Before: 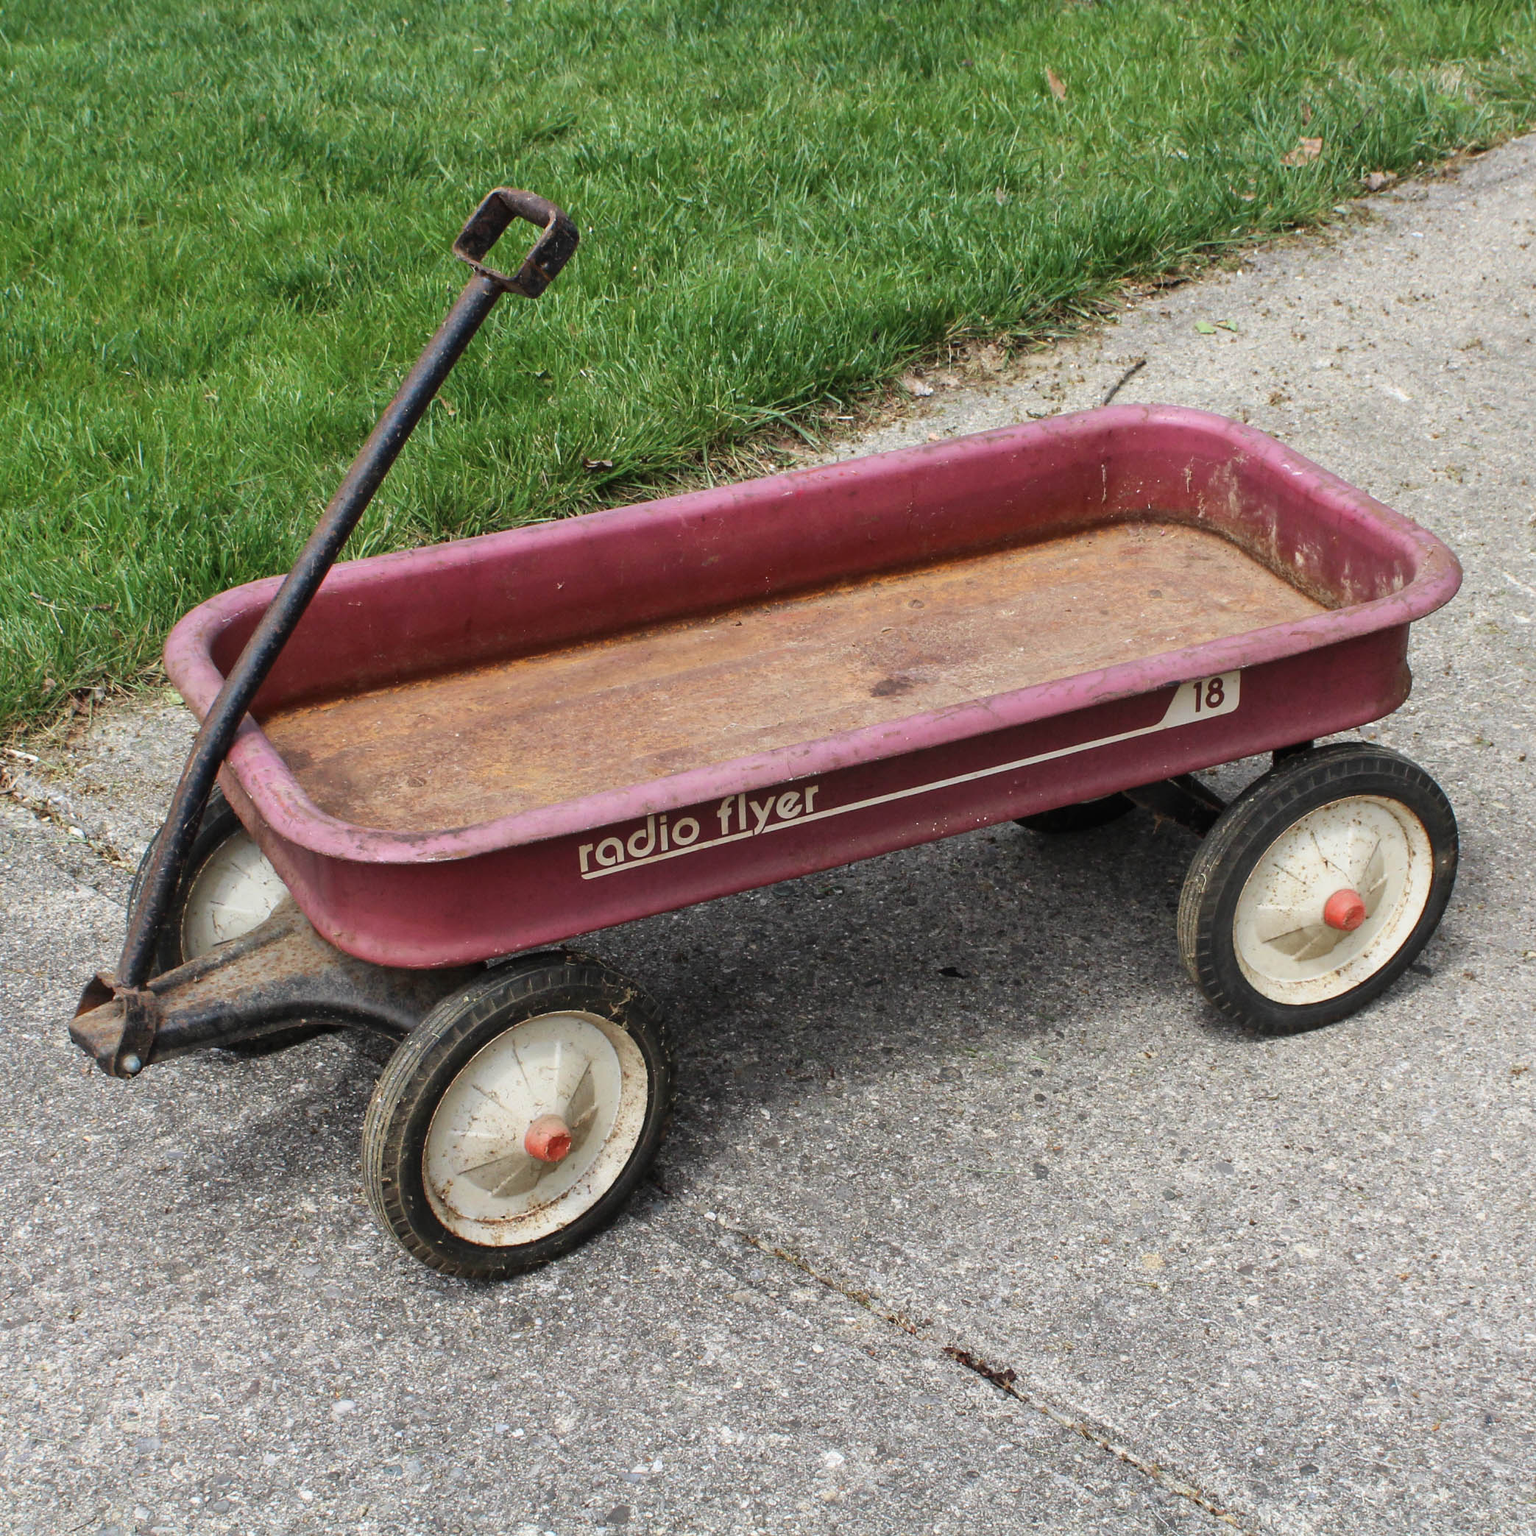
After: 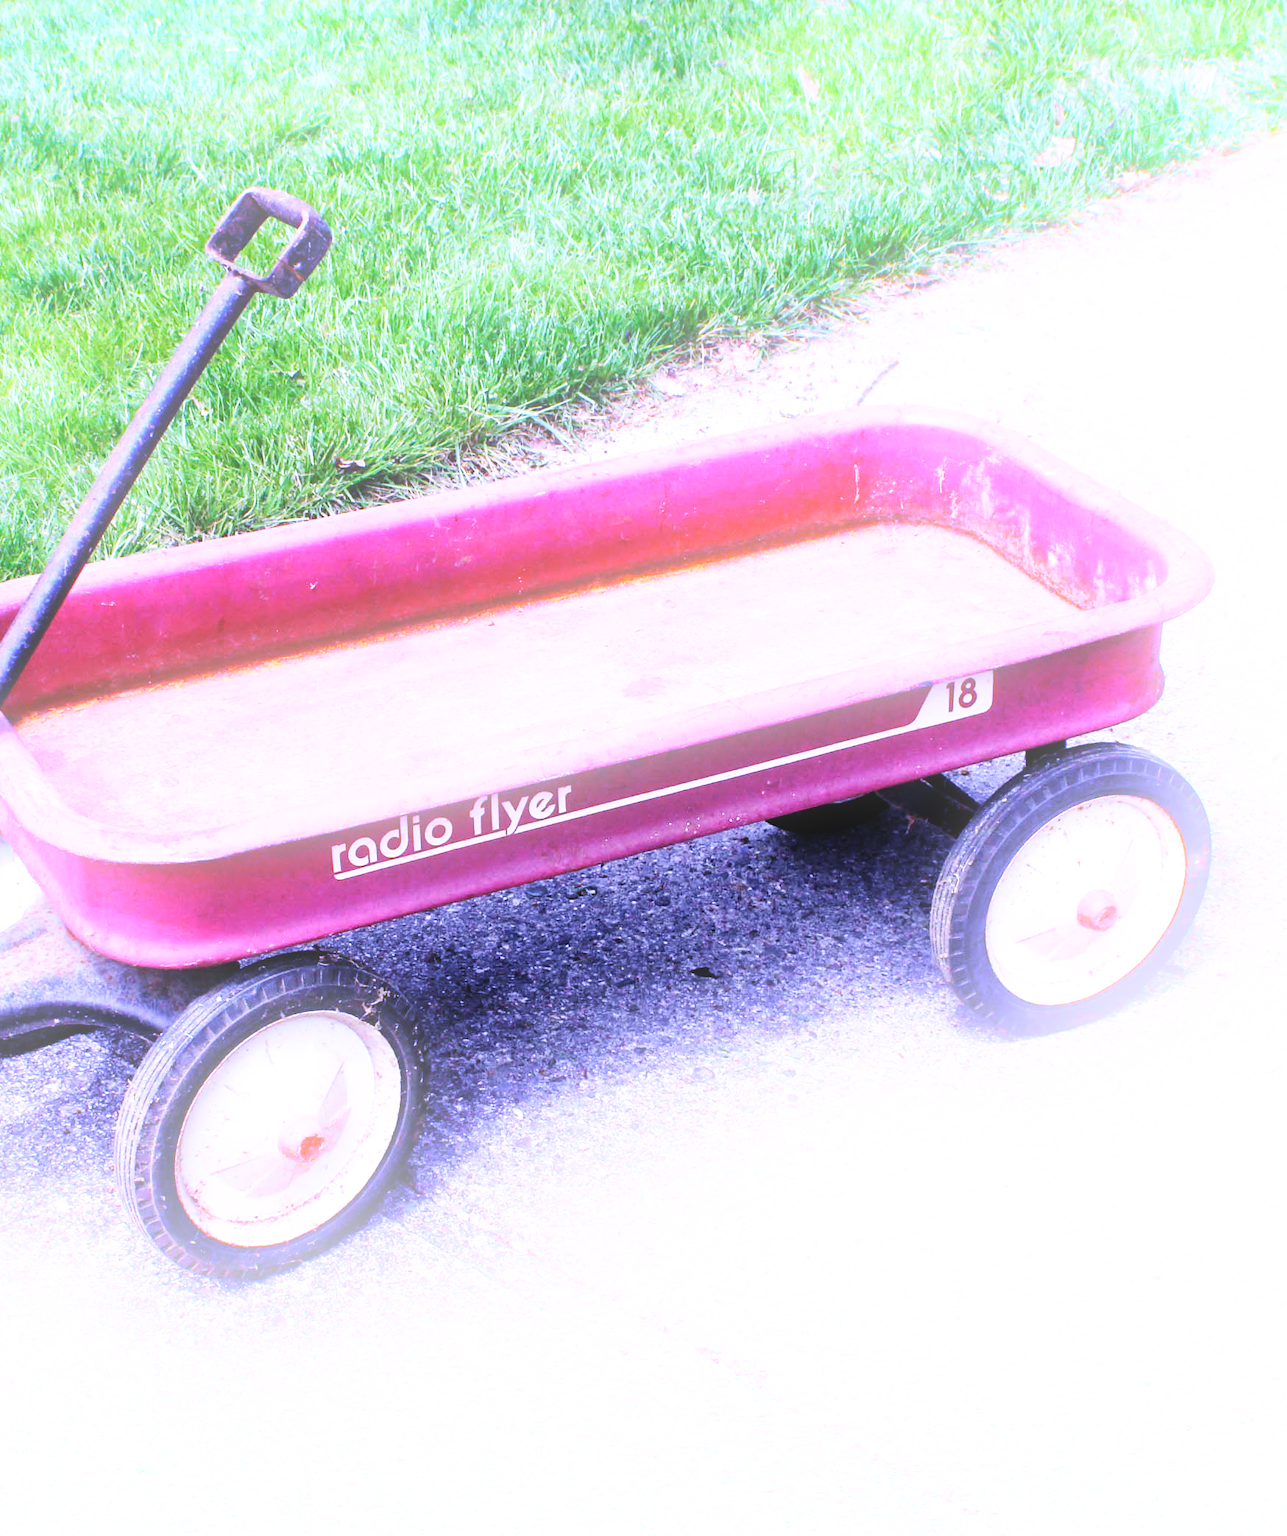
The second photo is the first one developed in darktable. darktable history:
exposure: exposure 0.236 EV, compensate highlight preservation false
color balance: contrast 10%
white balance: red 0.98, blue 1.61
crop: left 16.145%
bloom: on, module defaults
base curve: curves: ch0 [(0, 0.003) (0.001, 0.002) (0.006, 0.004) (0.02, 0.022) (0.048, 0.086) (0.094, 0.234) (0.162, 0.431) (0.258, 0.629) (0.385, 0.8) (0.548, 0.918) (0.751, 0.988) (1, 1)], preserve colors none
